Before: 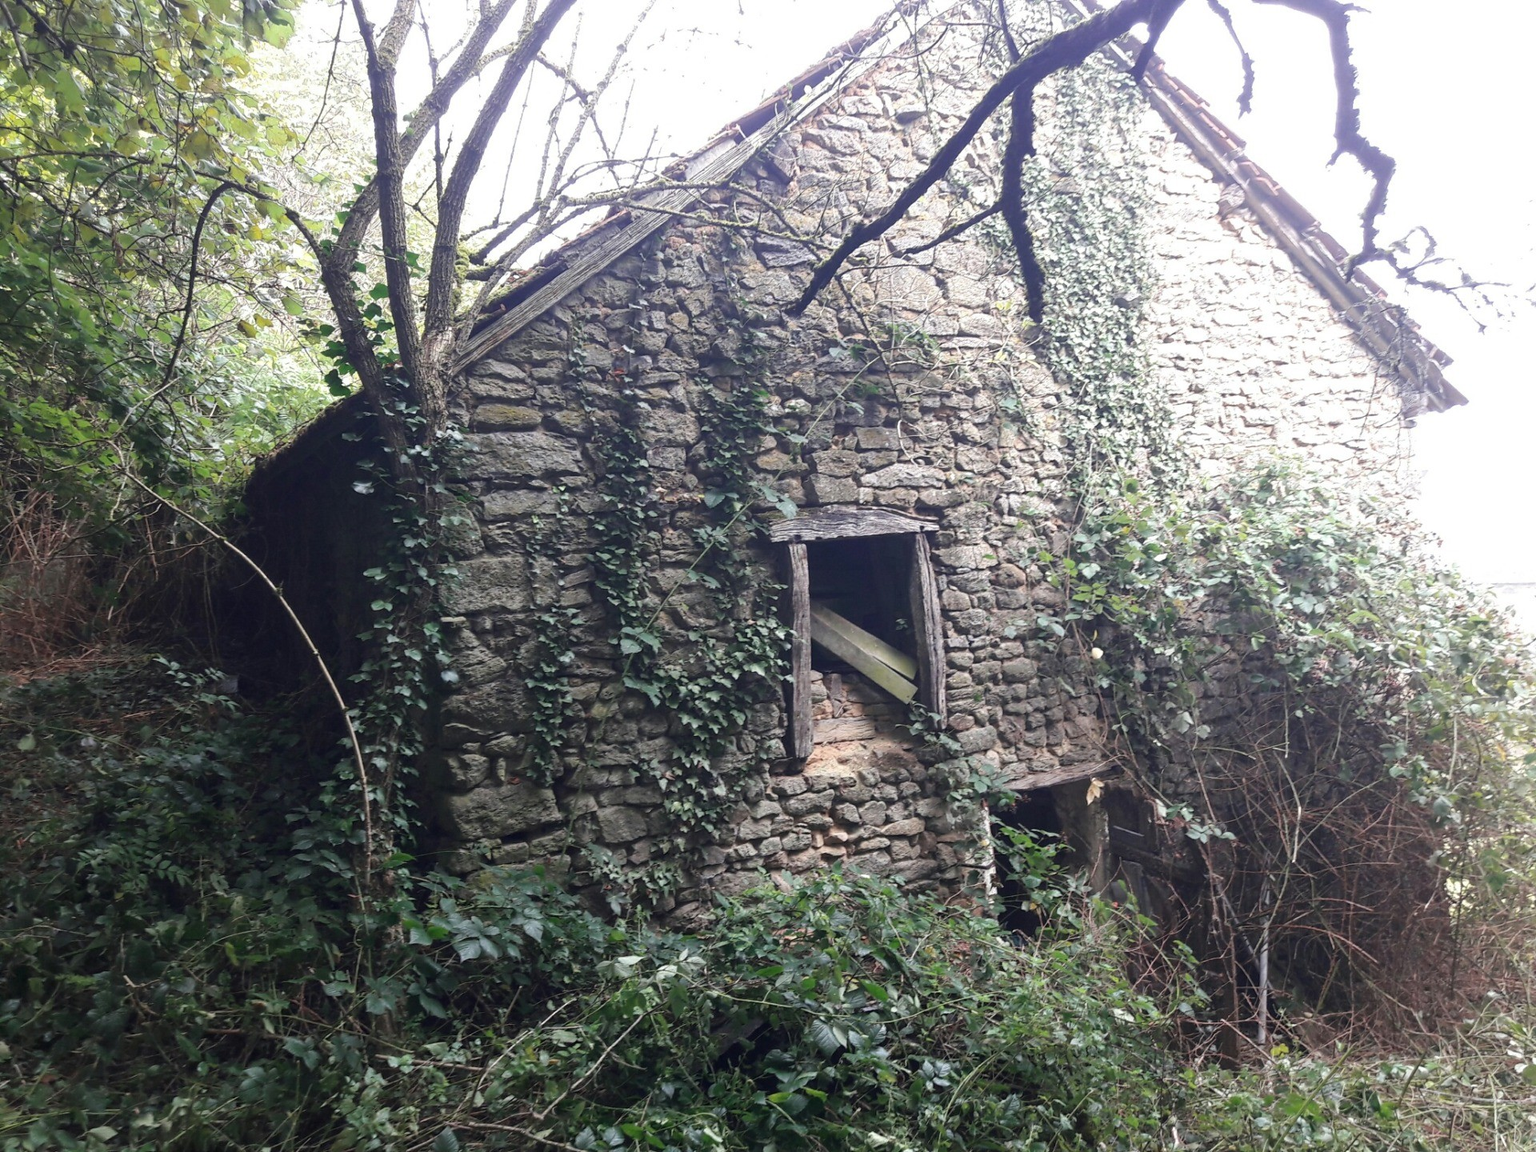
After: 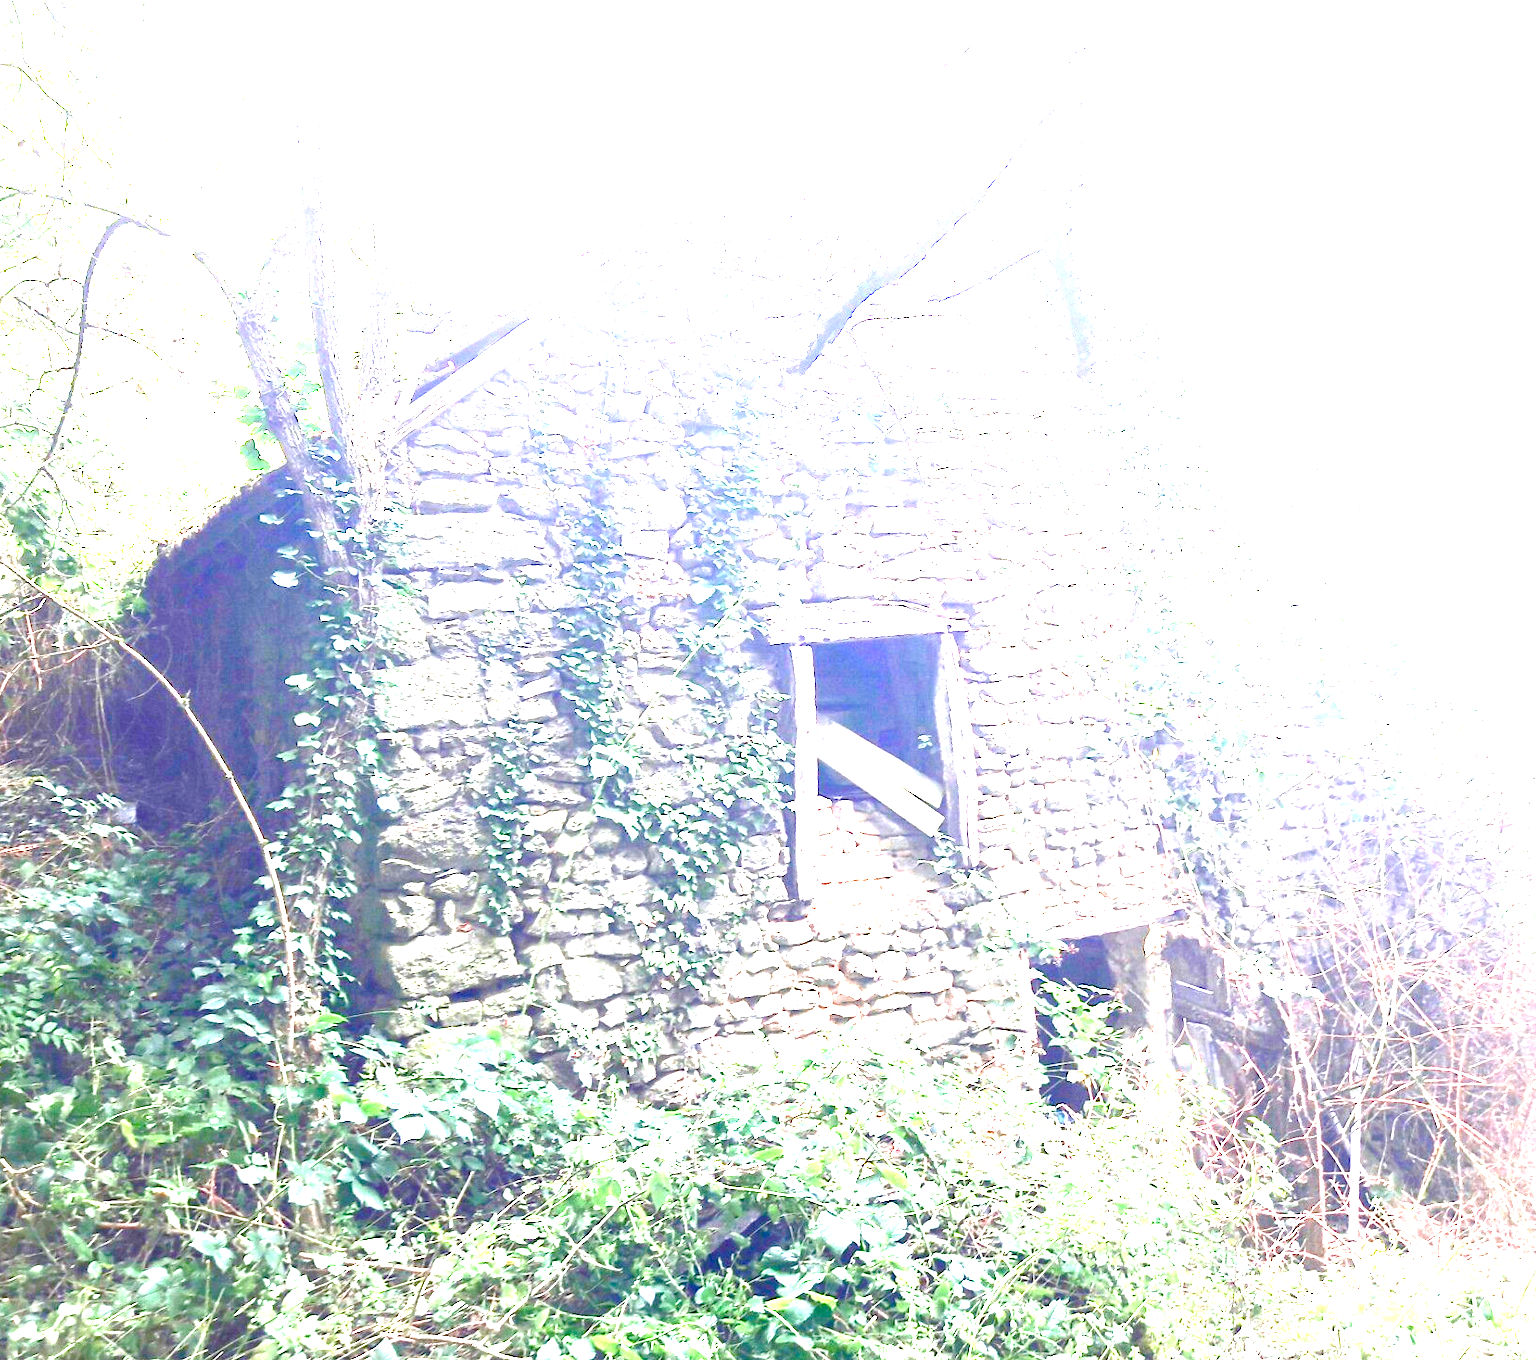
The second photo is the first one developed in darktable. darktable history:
crop: left 8.026%, right 7.374%
exposure: black level correction 0, exposure 4 EV, compensate exposure bias true, compensate highlight preservation false
color balance rgb: perceptual saturation grading › global saturation 24.74%, perceptual saturation grading › highlights -51.22%, perceptual saturation grading › mid-tones 19.16%, perceptual saturation grading › shadows 60.98%, global vibrance 50%
